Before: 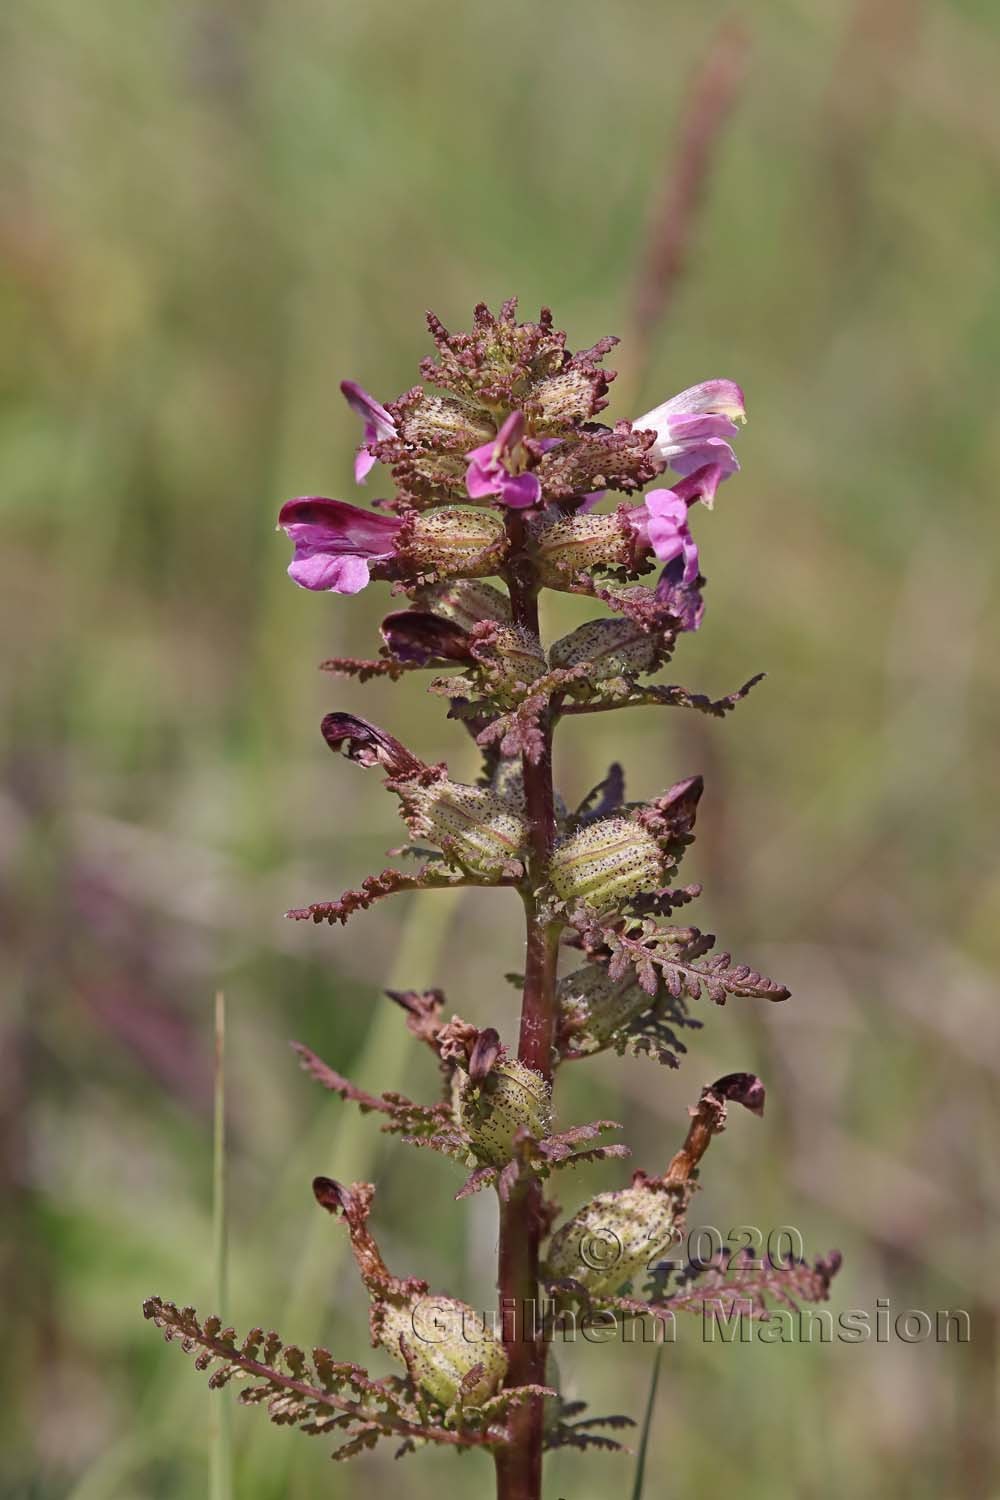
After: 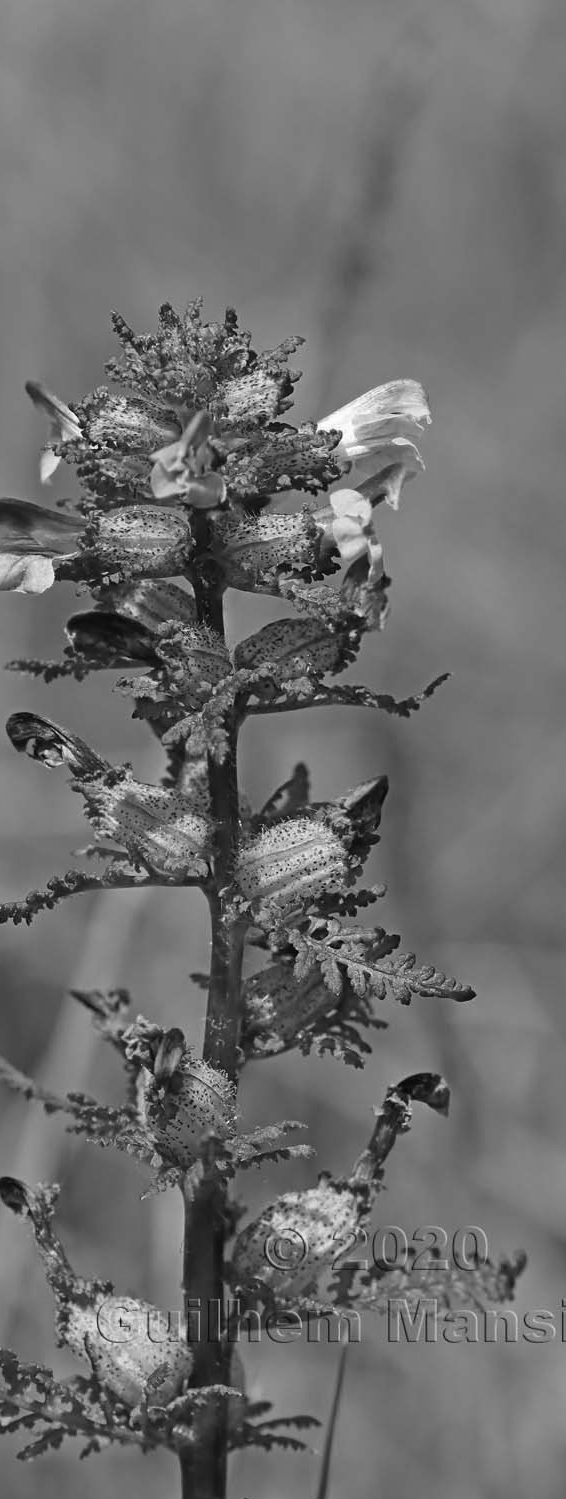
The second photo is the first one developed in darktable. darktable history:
crop: left 31.591%, top 0.004%, right 11.753%
color calibration: output gray [0.21, 0.42, 0.37, 0], gray › normalize channels true, illuminant same as pipeline (D50), adaptation none (bypass), x 0.333, y 0.335, temperature 5016 K, gamut compression 0.004
